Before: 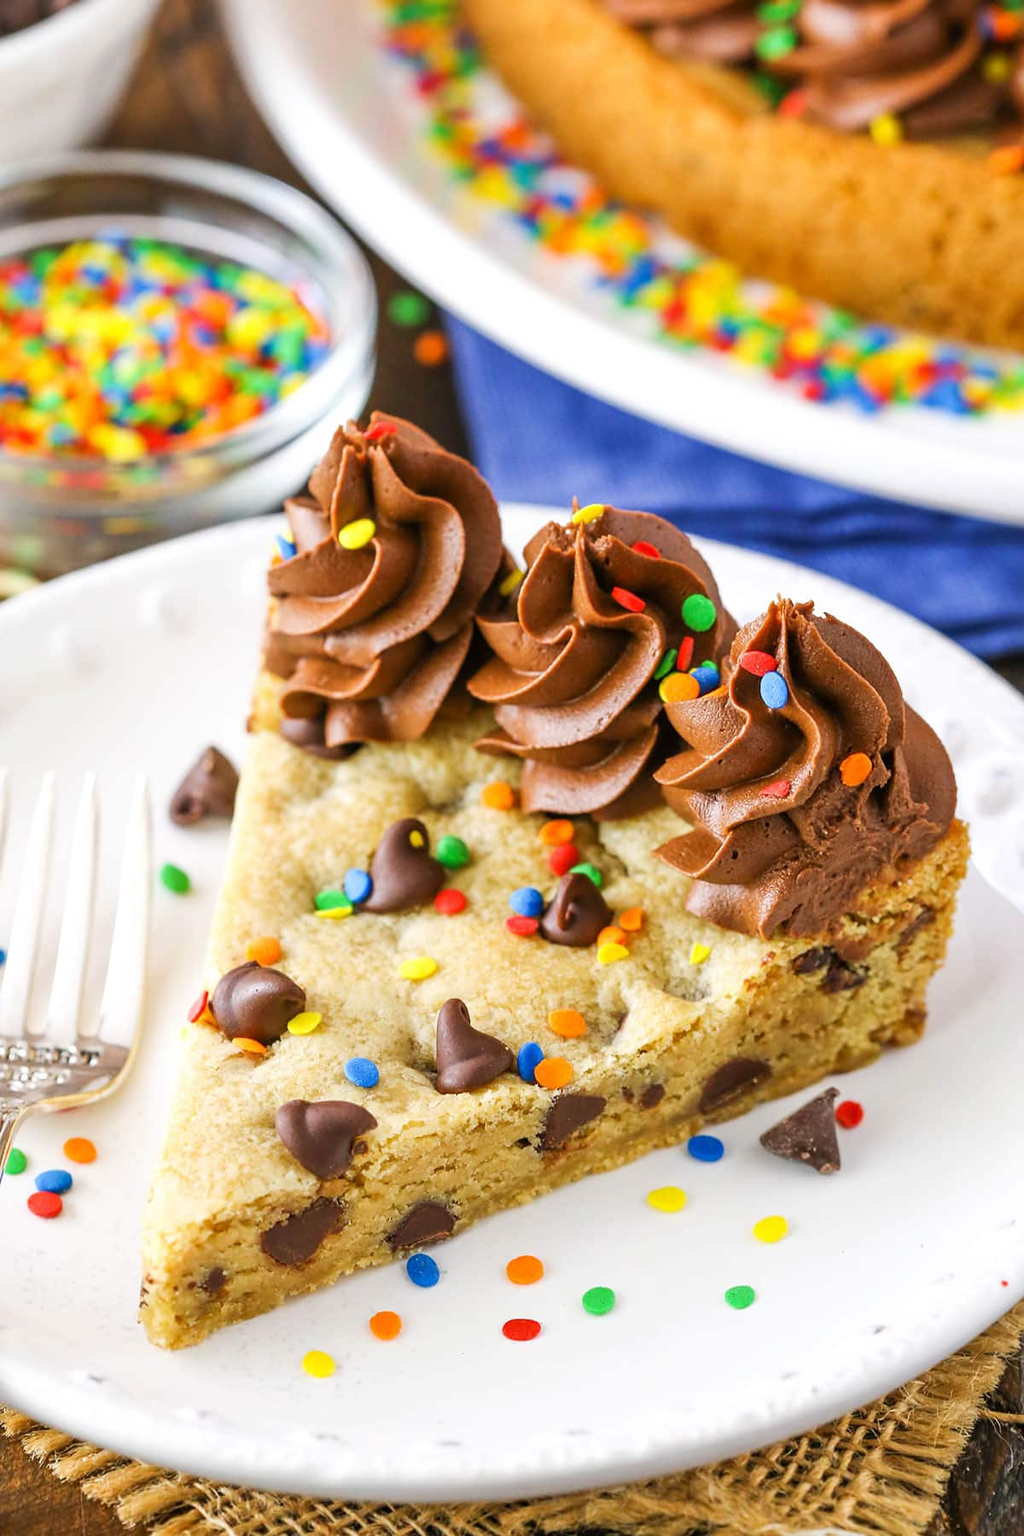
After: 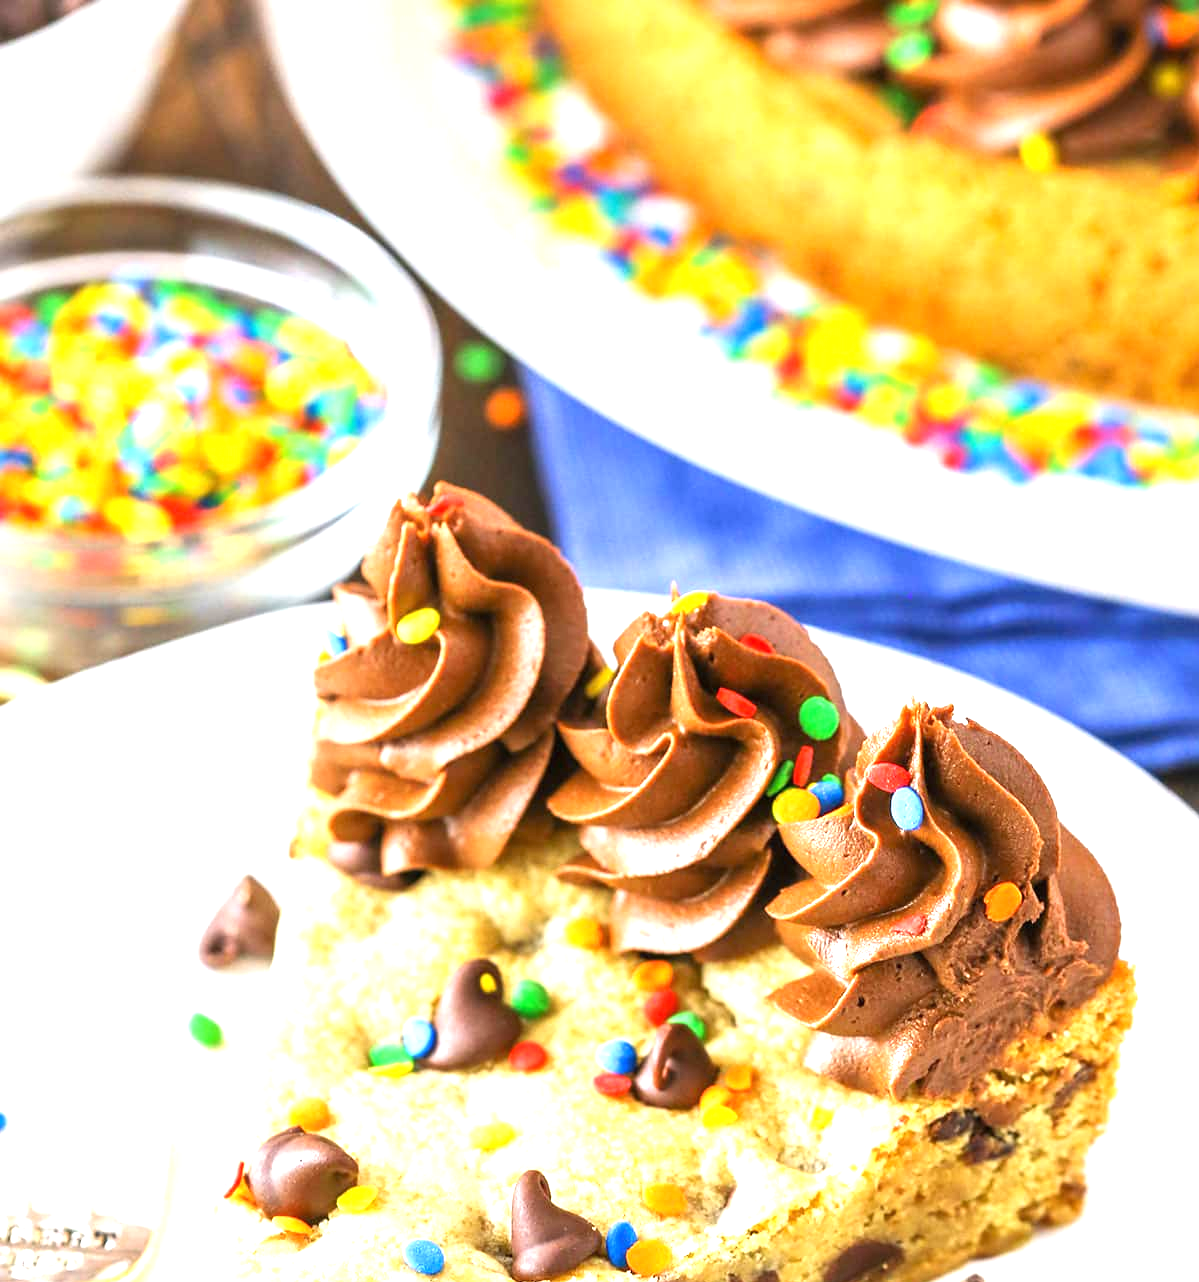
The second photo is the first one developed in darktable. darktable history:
crop: bottom 28.737%
exposure: black level correction 0, exposure 1.125 EV, compensate highlight preservation false
